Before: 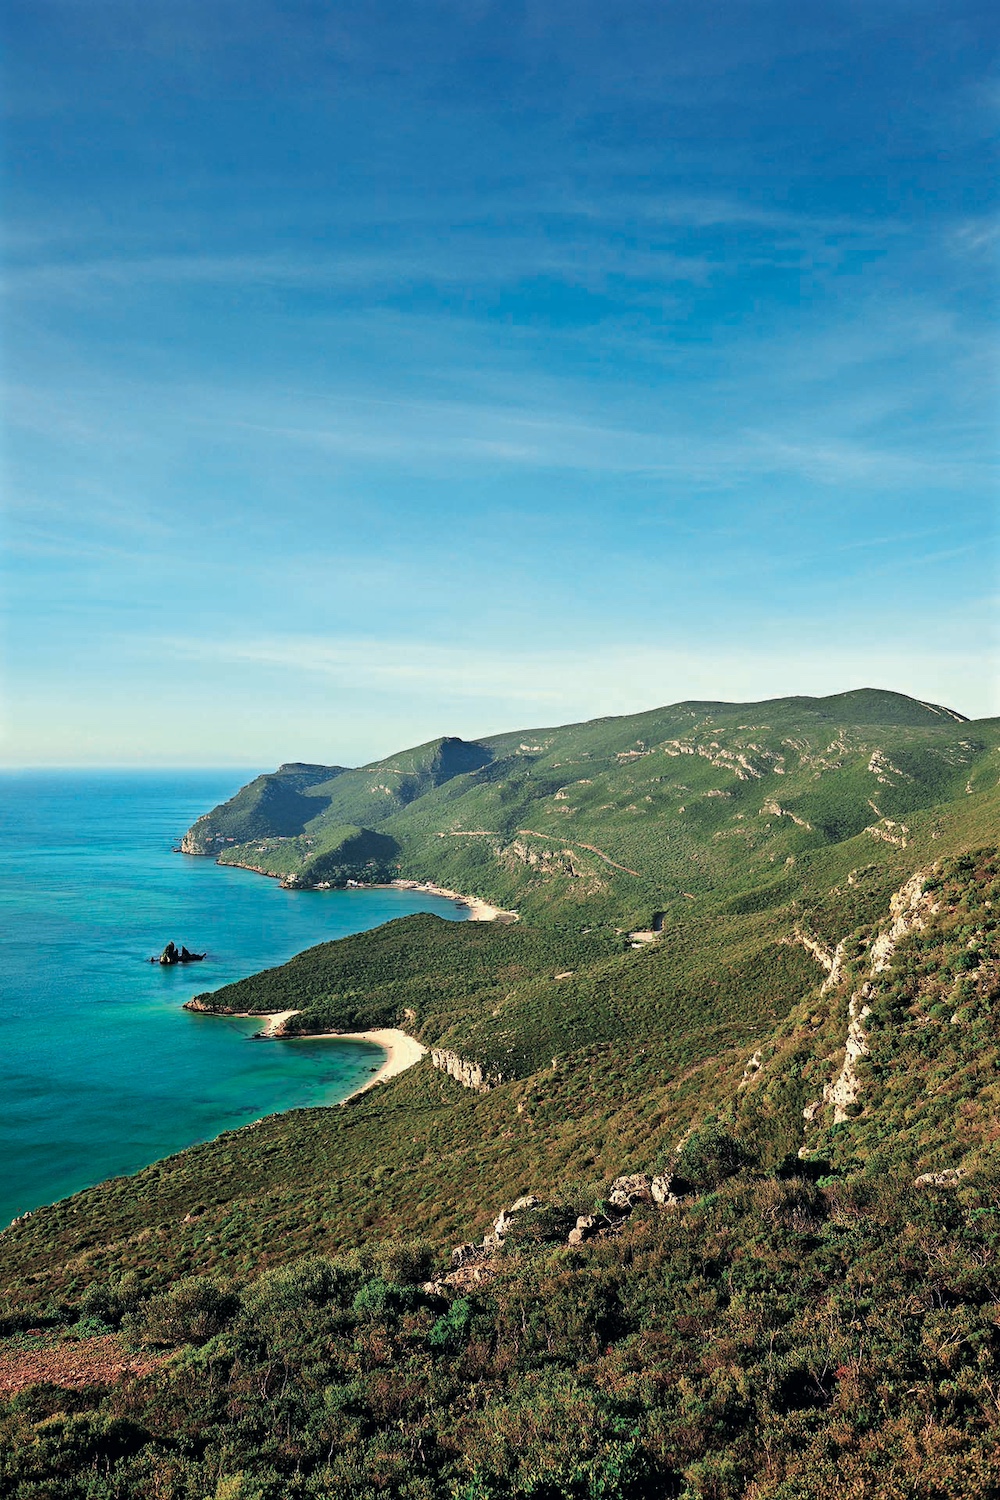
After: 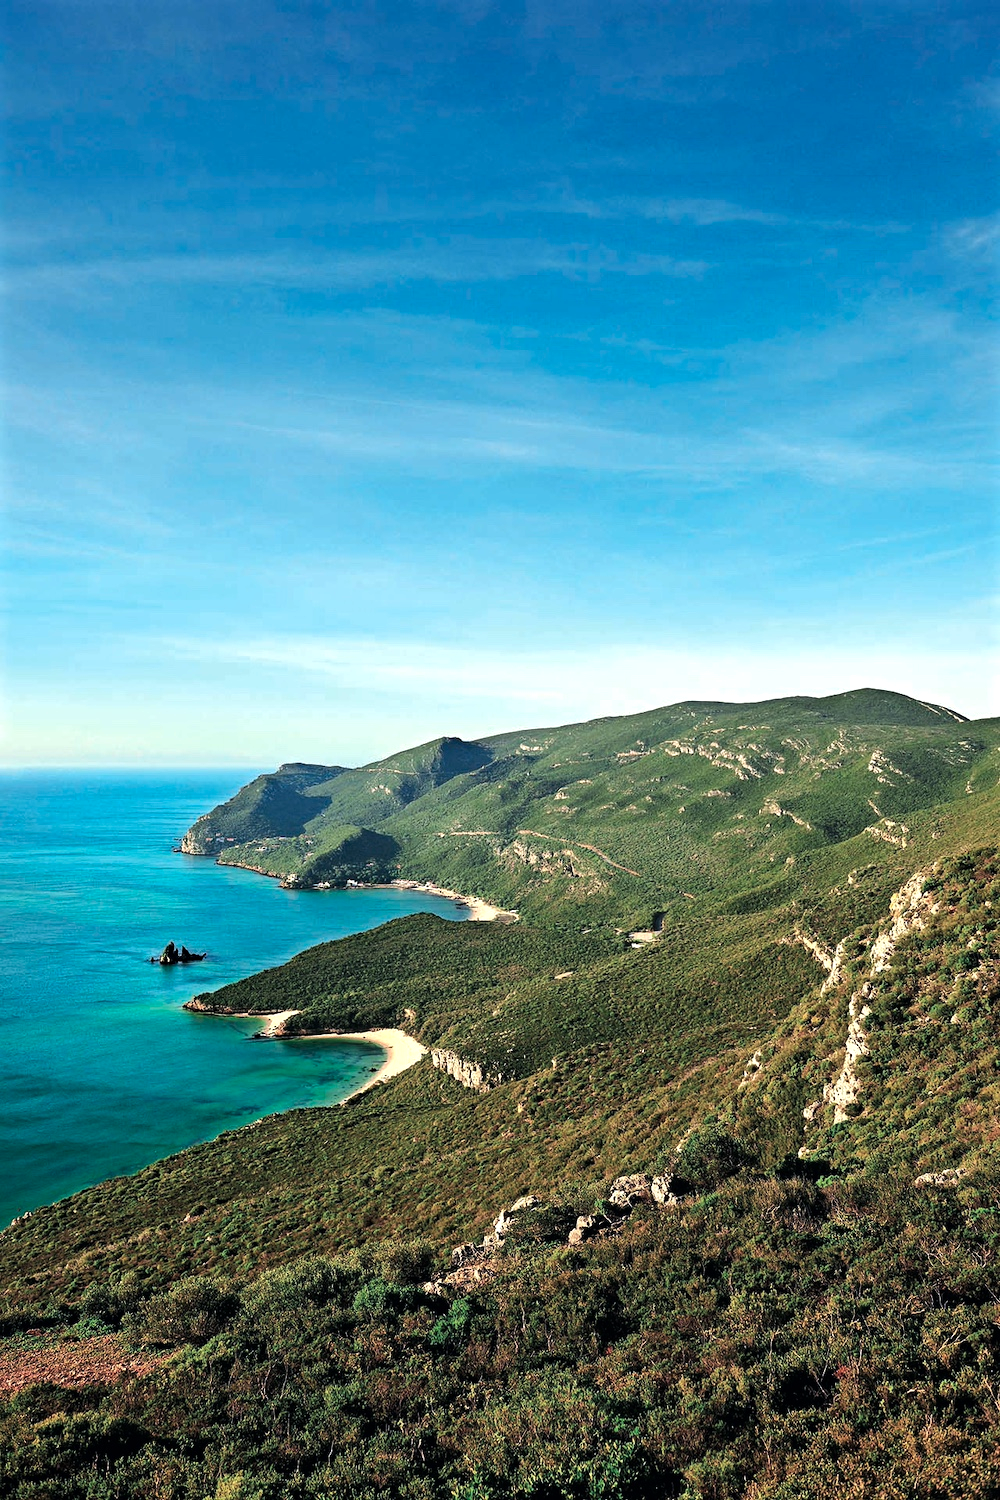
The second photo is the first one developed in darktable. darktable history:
tone equalizer: -8 EV -0.417 EV, -7 EV -0.389 EV, -6 EV -0.333 EV, -5 EV -0.222 EV, -3 EV 0.222 EV, -2 EV 0.333 EV, -1 EV 0.389 EV, +0 EV 0.417 EV, edges refinement/feathering 500, mask exposure compensation -1.57 EV, preserve details no
haze removal: compatibility mode true, adaptive false
